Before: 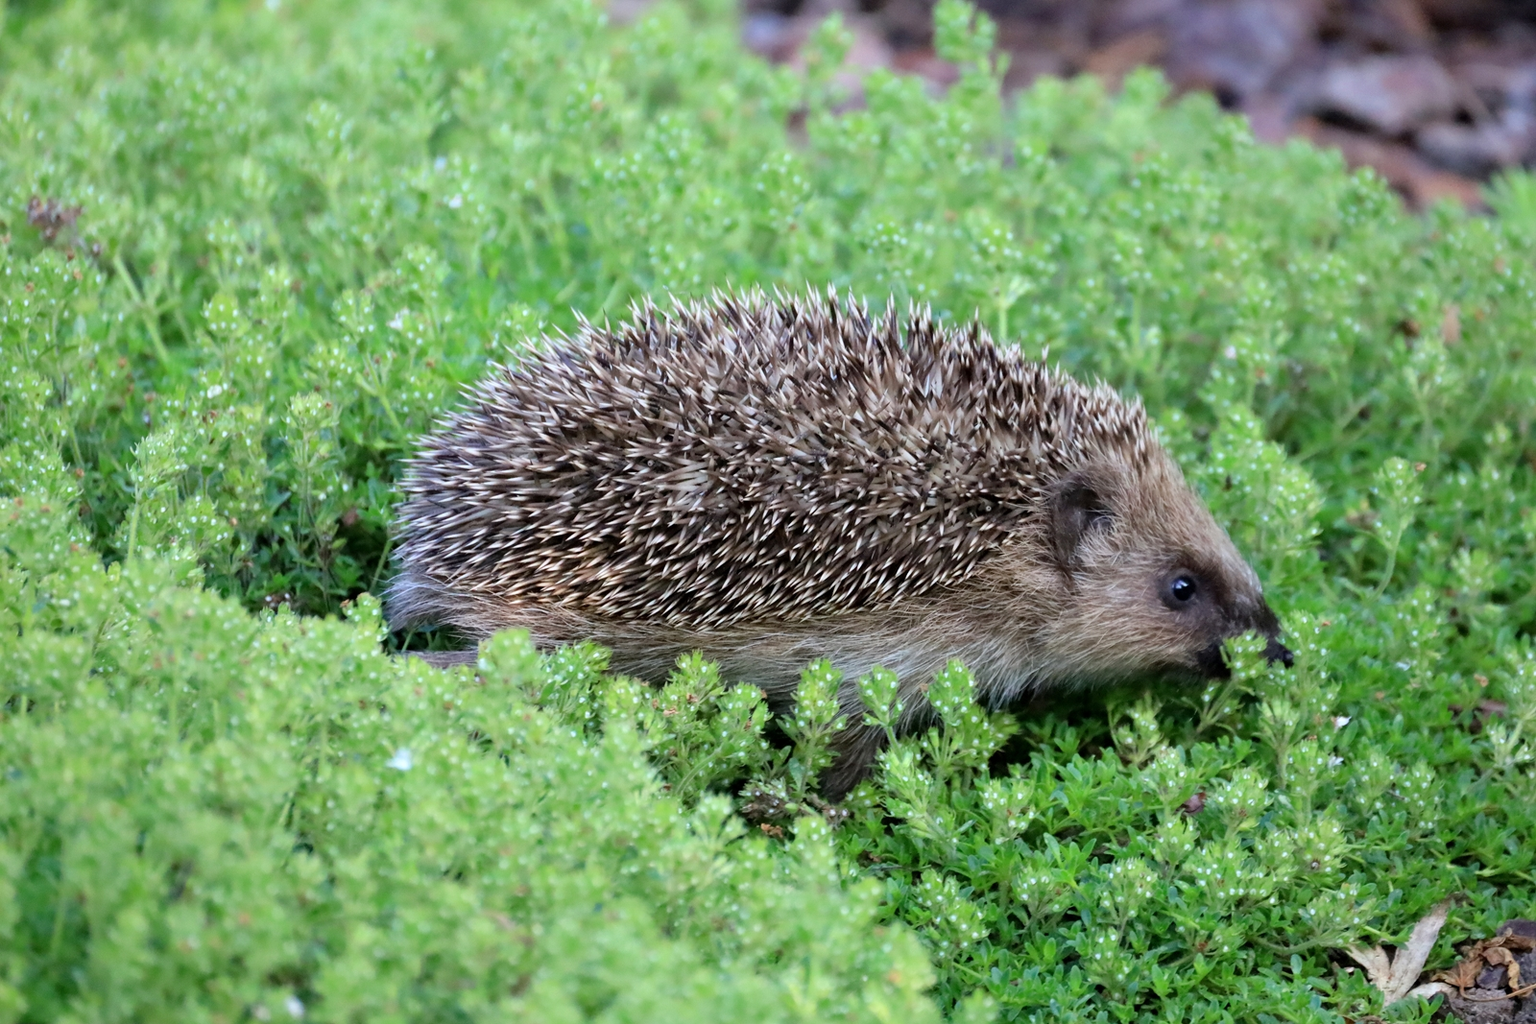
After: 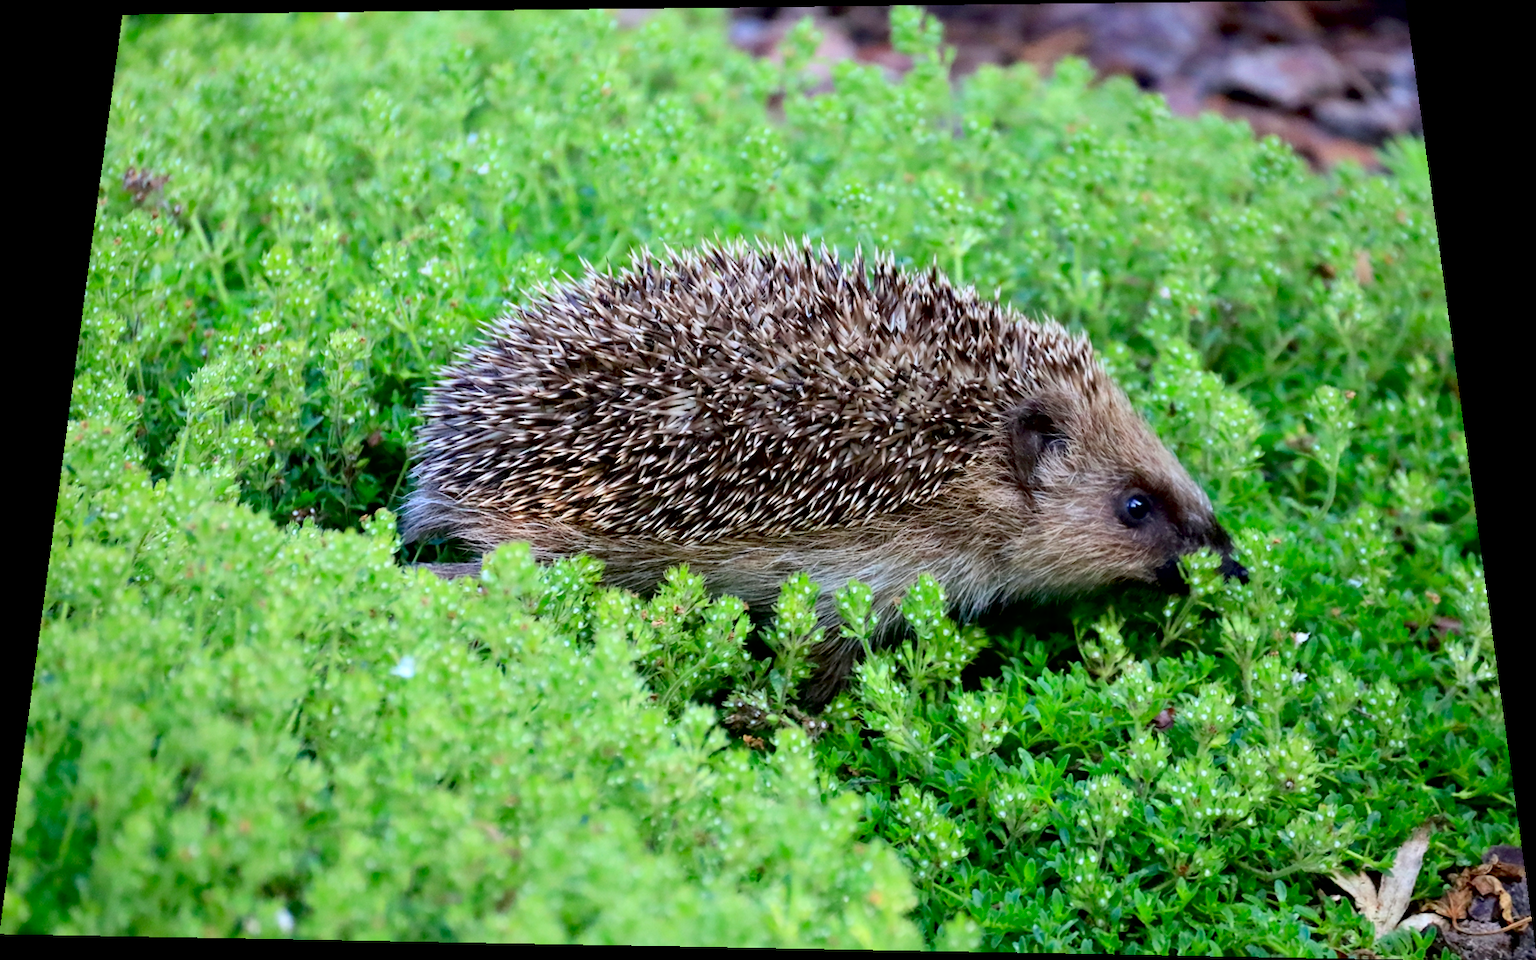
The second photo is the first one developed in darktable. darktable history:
contrast brightness saturation: contrast 0.16, saturation 0.32
exposure: black level correction 0.012, compensate highlight preservation false
rotate and perspective: rotation 0.128°, lens shift (vertical) -0.181, lens shift (horizontal) -0.044, shear 0.001, automatic cropping off
